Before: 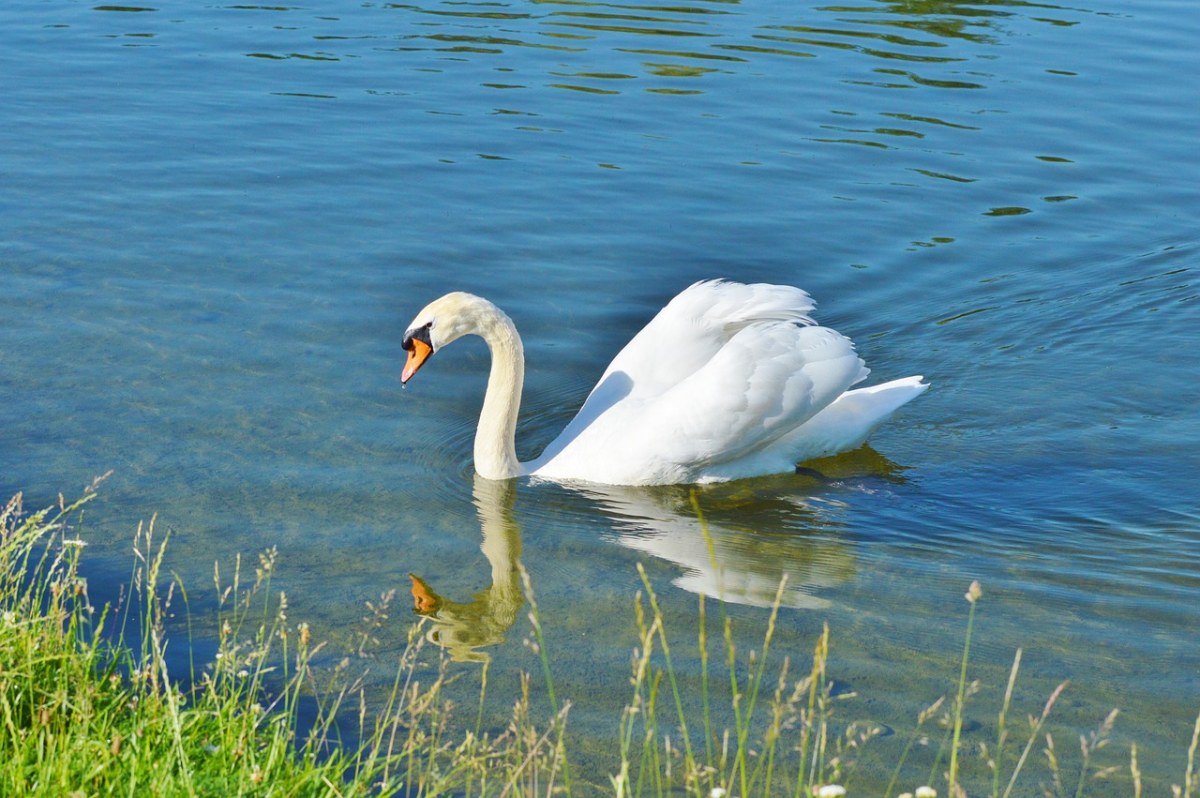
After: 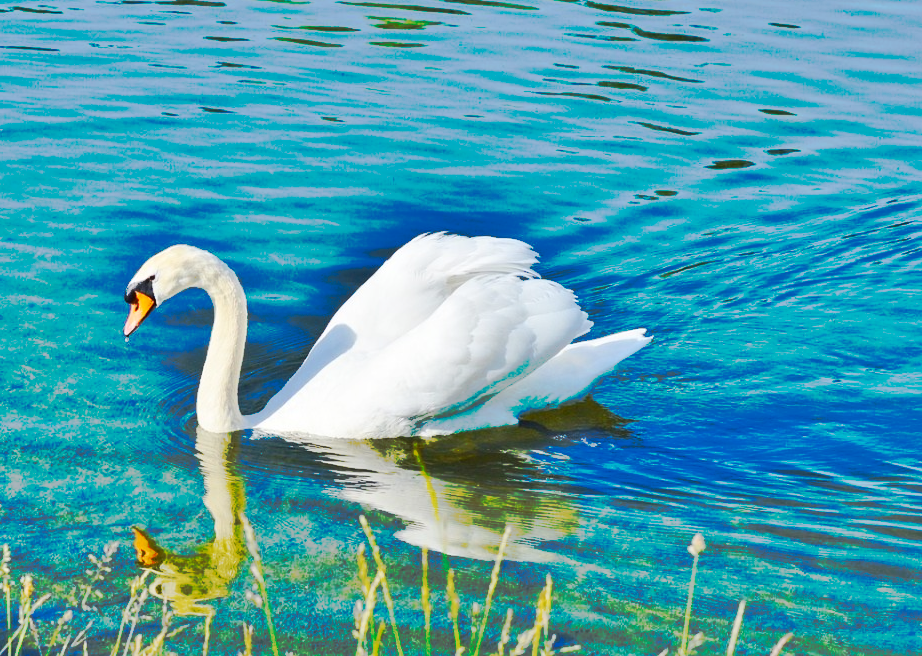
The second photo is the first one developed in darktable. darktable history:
contrast brightness saturation: contrast 0.101, brightness 0.04, saturation 0.086
tone curve: curves: ch0 [(0, 0) (0.003, 0.003) (0.011, 0.01) (0.025, 0.023) (0.044, 0.042) (0.069, 0.065) (0.1, 0.094) (0.136, 0.128) (0.177, 0.167) (0.224, 0.211) (0.277, 0.261) (0.335, 0.316) (0.399, 0.376) (0.468, 0.441) (0.543, 0.685) (0.623, 0.741) (0.709, 0.8) (0.801, 0.863) (0.898, 0.929) (1, 1)], preserve colors none
crop: left 23.117%, top 5.92%, bottom 11.784%
shadows and highlights: soften with gaussian
